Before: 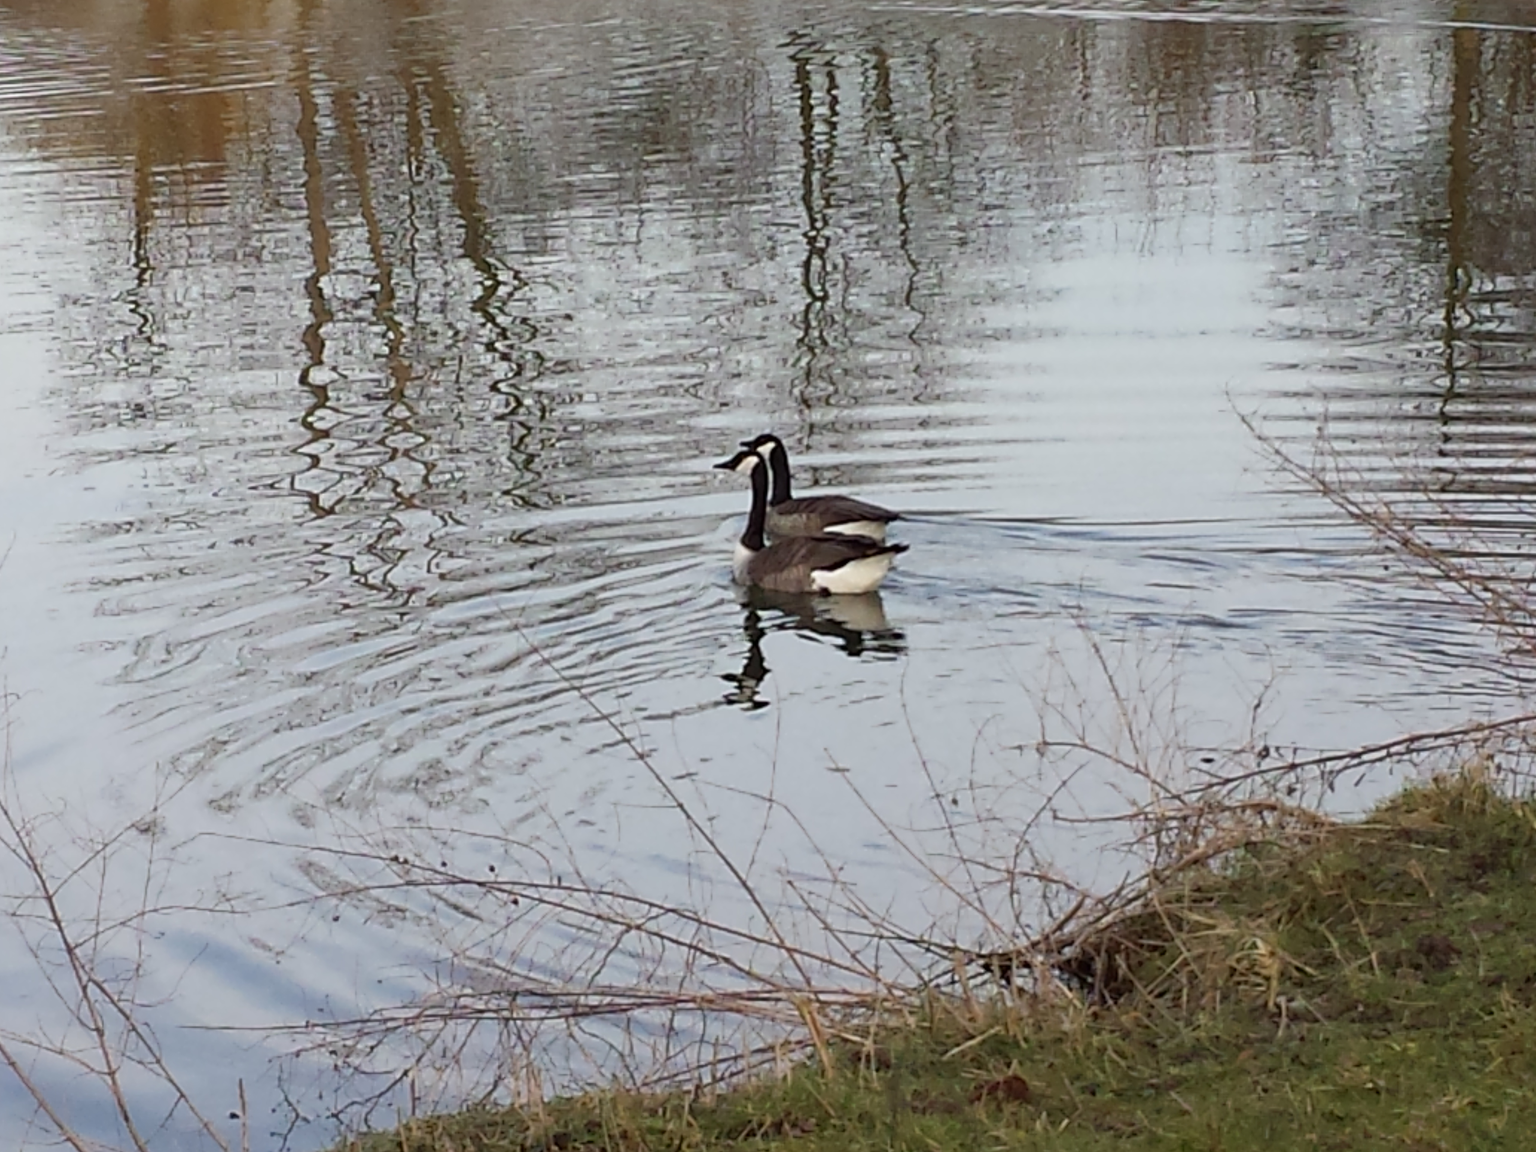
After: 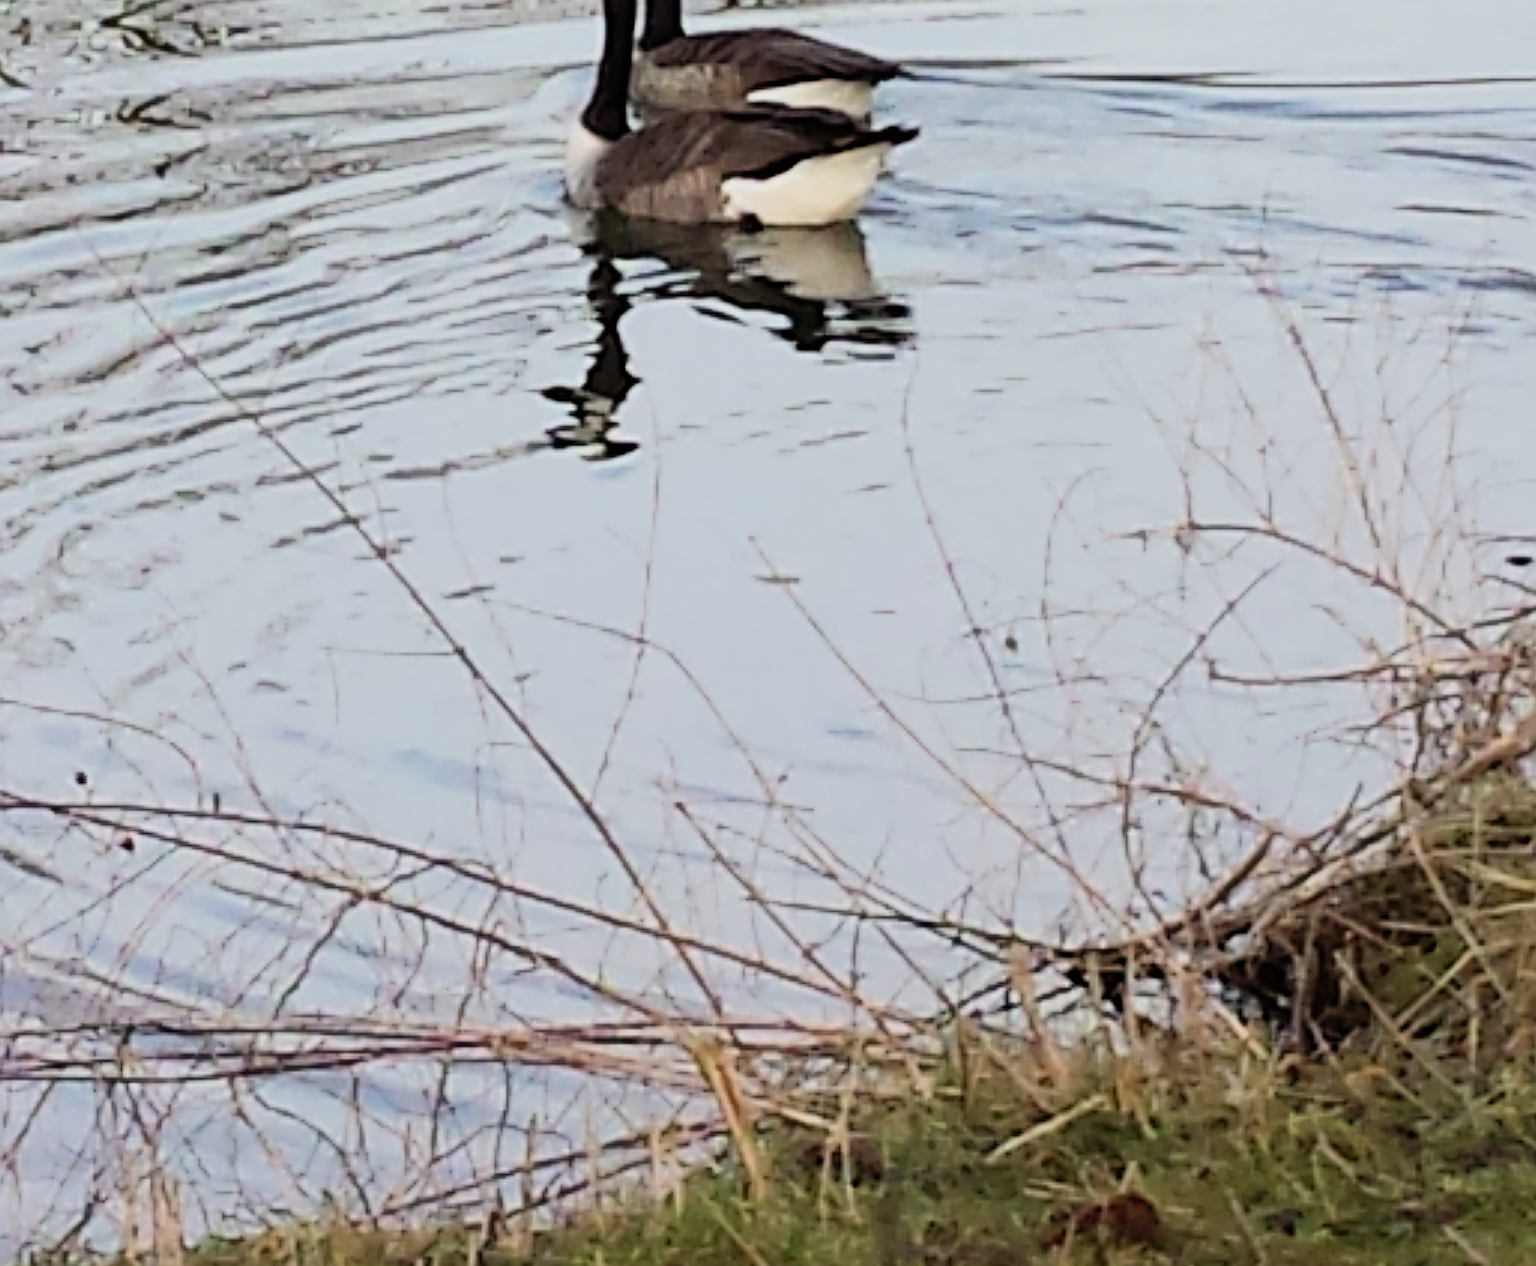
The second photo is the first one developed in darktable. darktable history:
filmic rgb: black relative exposure -7.65 EV, white relative exposure 4.56 EV, hardness 3.61, color science v6 (2022)
color zones: curves: ch0 [(0, 0.5) (0.143, 0.5) (0.286, 0.5) (0.429, 0.5) (0.571, 0.5) (0.714, 0.476) (0.857, 0.5) (1, 0.5)]; ch2 [(0, 0.5) (0.143, 0.5) (0.286, 0.5) (0.429, 0.5) (0.571, 0.5) (0.714, 0.487) (0.857, 0.5) (1, 0.5)]
contrast brightness saturation: contrast 0.204, brightness 0.156, saturation 0.229
sharpen: on, module defaults
crop: left 29.425%, top 41.809%, right 20.793%, bottom 3.467%
